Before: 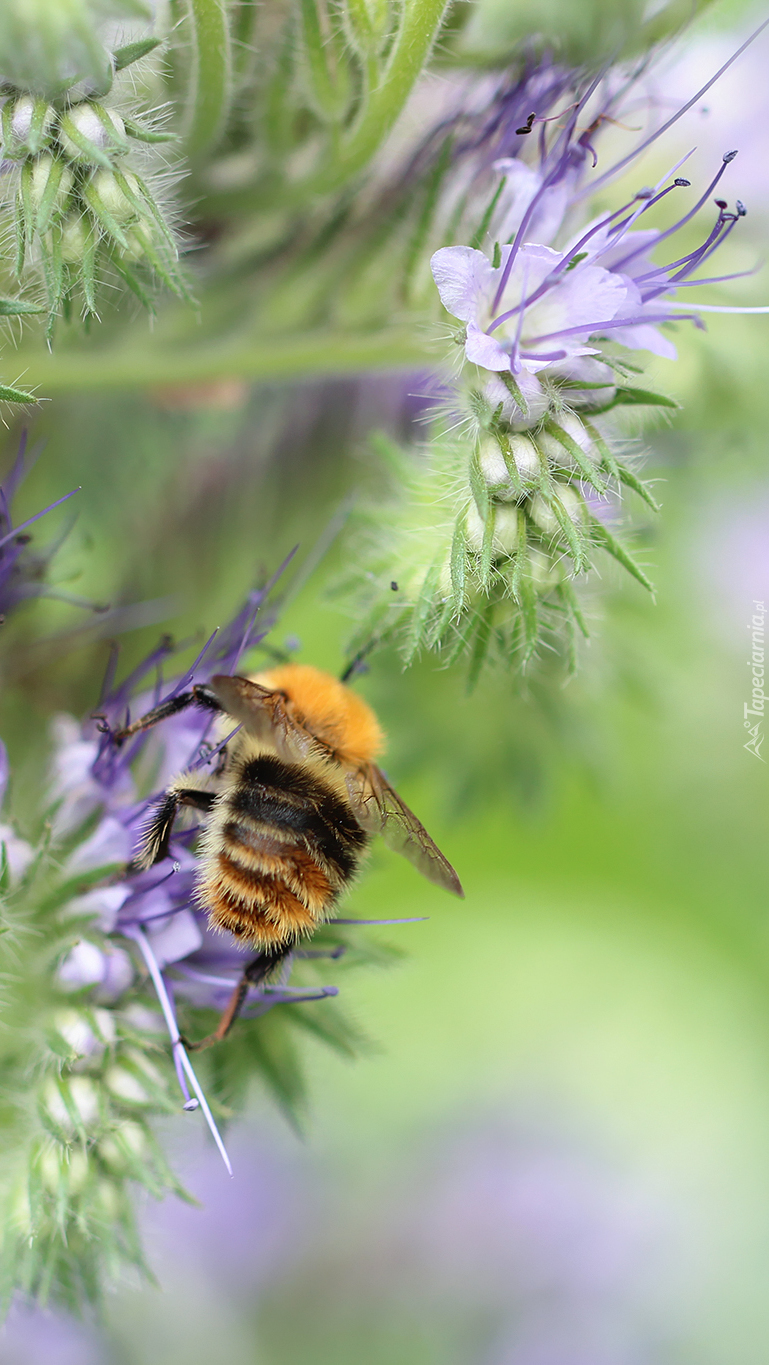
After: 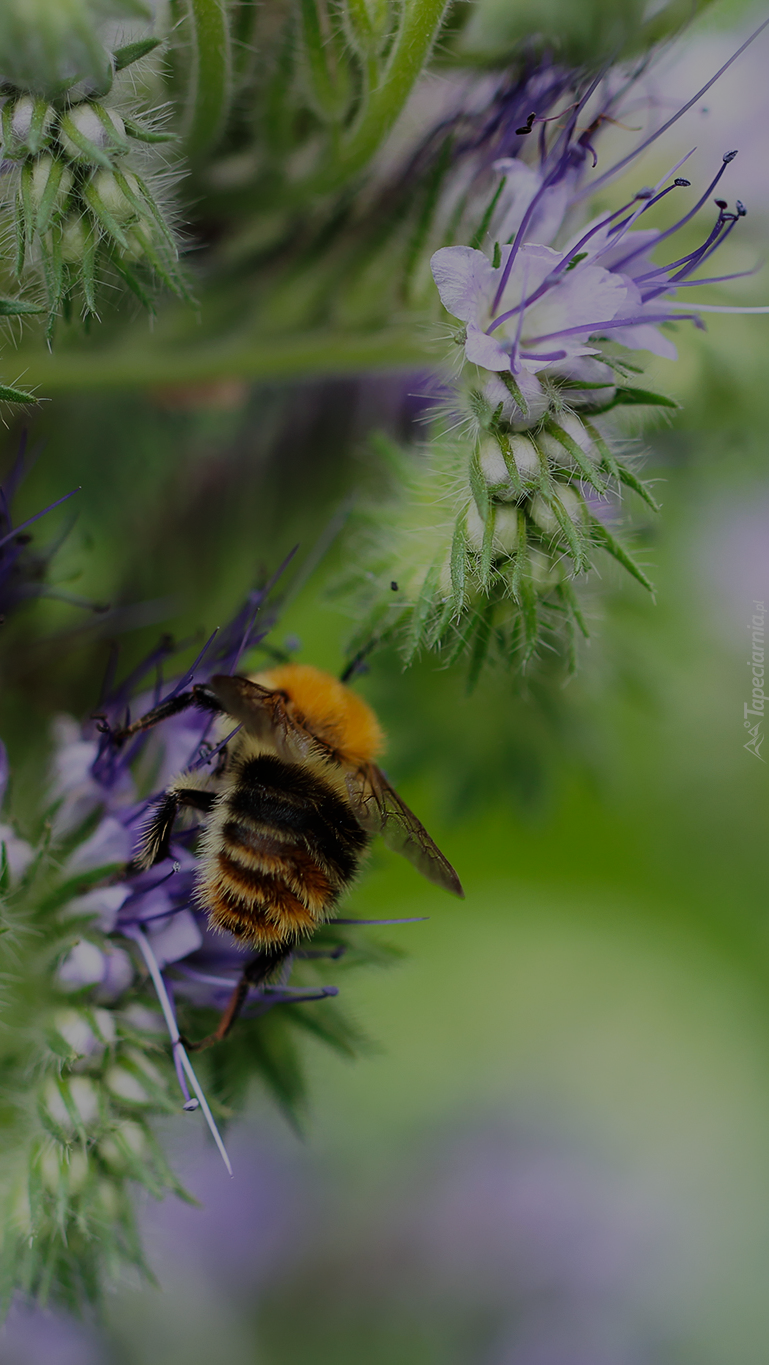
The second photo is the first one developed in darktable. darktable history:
tone curve: curves: ch0 [(0, 0) (0.131, 0.135) (0.288, 0.372) (0.451, 0.608) (0.612, 0.739) (0.736, 0.832) (1, 1)]; ch1 [(0, 0) (0.392, 0.398) (0.487, 0.471) (0.496, 0.493) (0.519, 0.531) (0.557, 0.591) (0.581, 0.639) (0.622, 0.711) (1, 1)]; ch2 [(0, 0) (0.388, 0.344) (0.438, 0.425) (0.476, 0.482) (0.502, 0.508) (0.524, 0.531) (0.538, 0.58) (0.58, 0.621) (0.613, 0.679) (0.655, 0.738) (1, 1)], preserve colors none
tone equalizer: -8 EV -0.381 EV, -7 EV -0.375 EV, -6 EV -0.359 EV, -5 EV -0.239 EV, -3 EV 0.219 EV, -2 EV 0.316 EV, -1 EV 0.366 EV, +0 EV 0.42 EV
exposure: exposure -1.933 EV, compensate exposure bias true, compensate highlight preservation false
